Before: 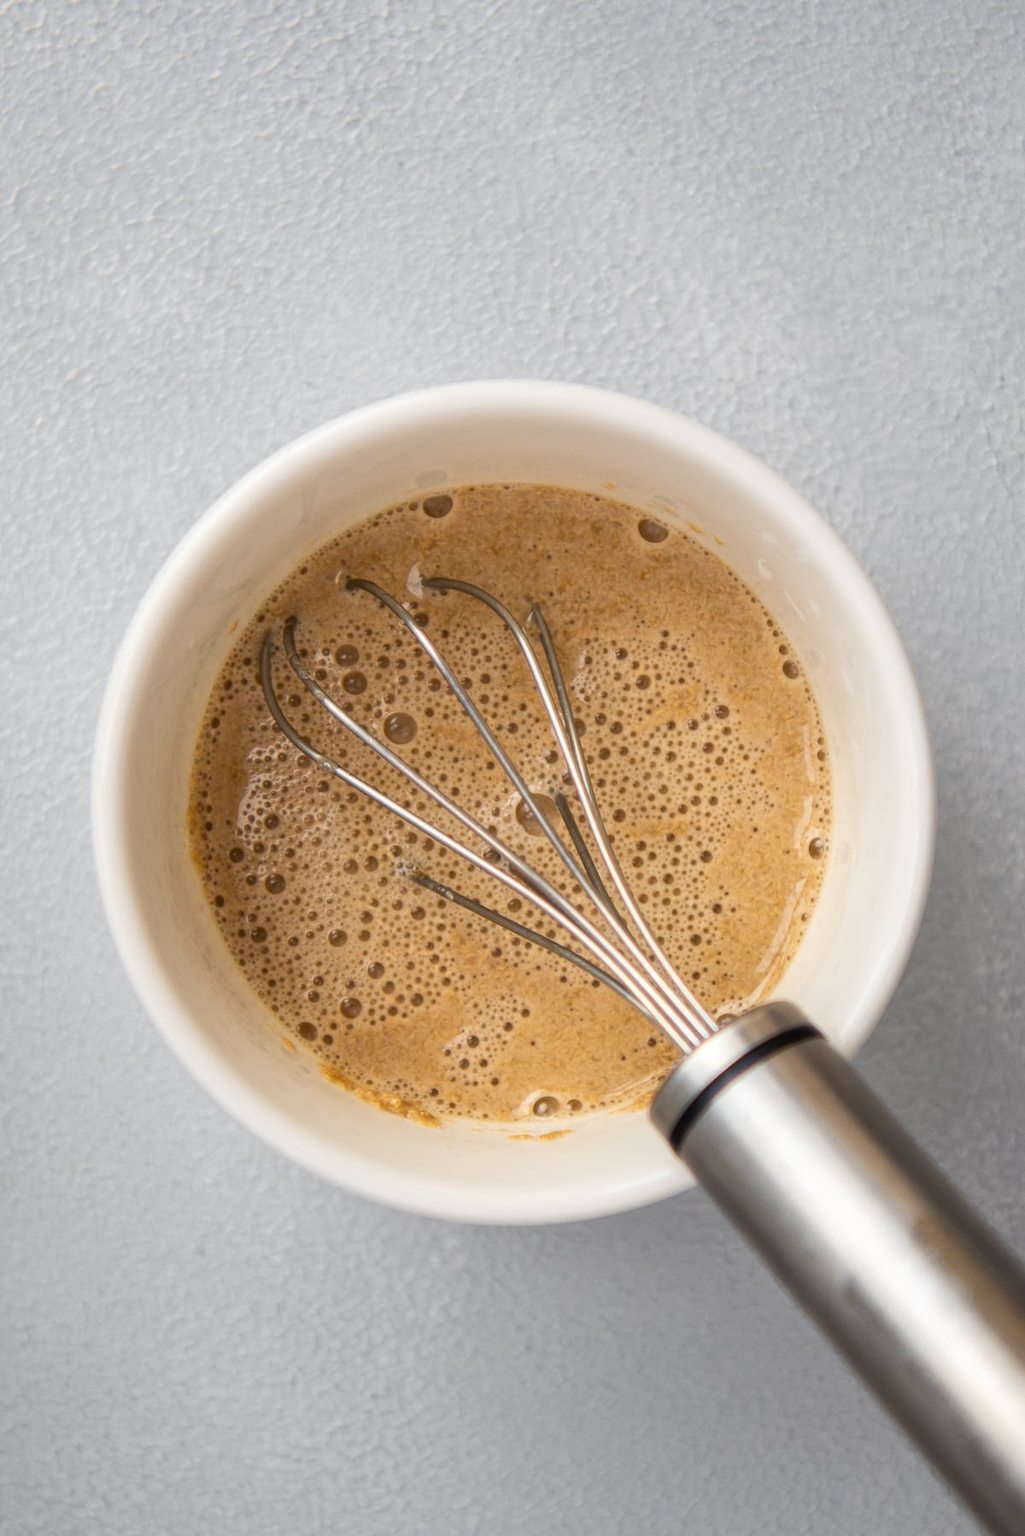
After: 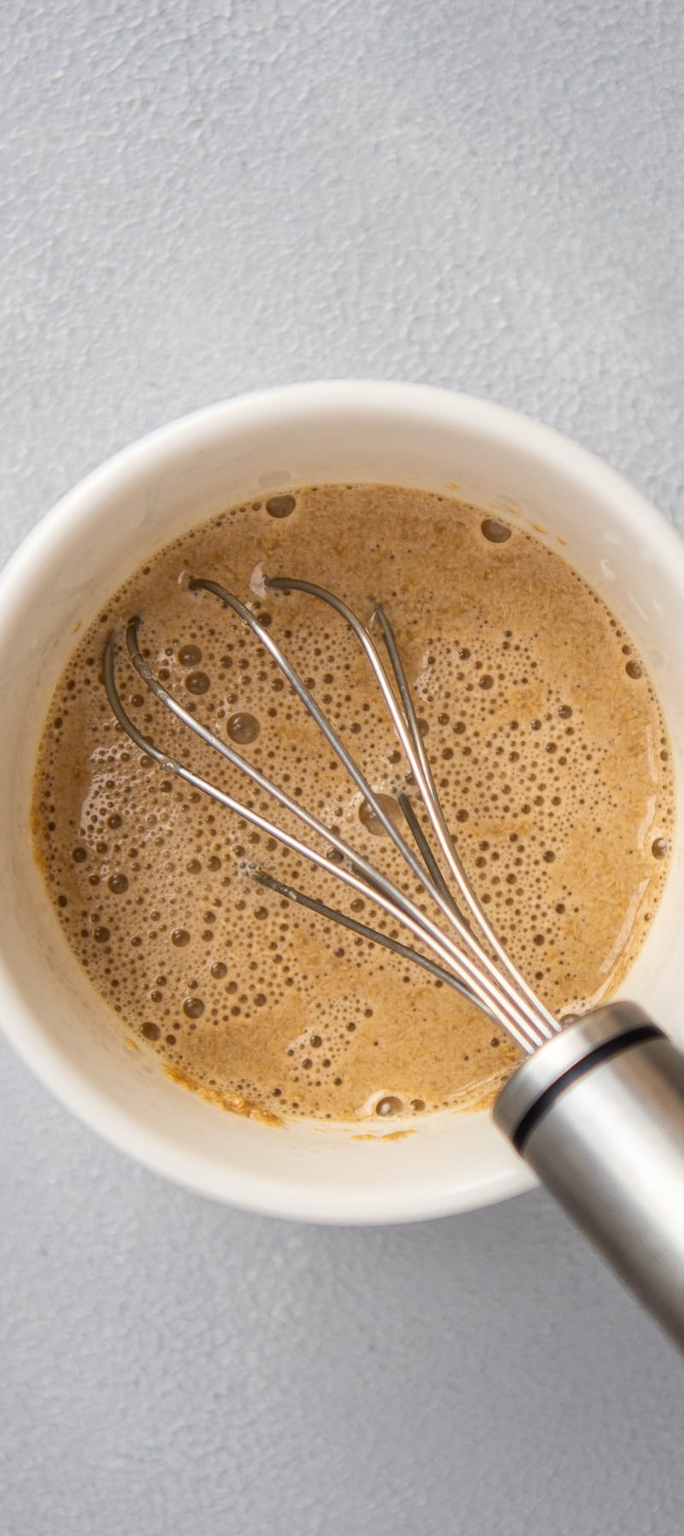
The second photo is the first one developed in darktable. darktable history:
crop: left 15.393%, right 17.848%
